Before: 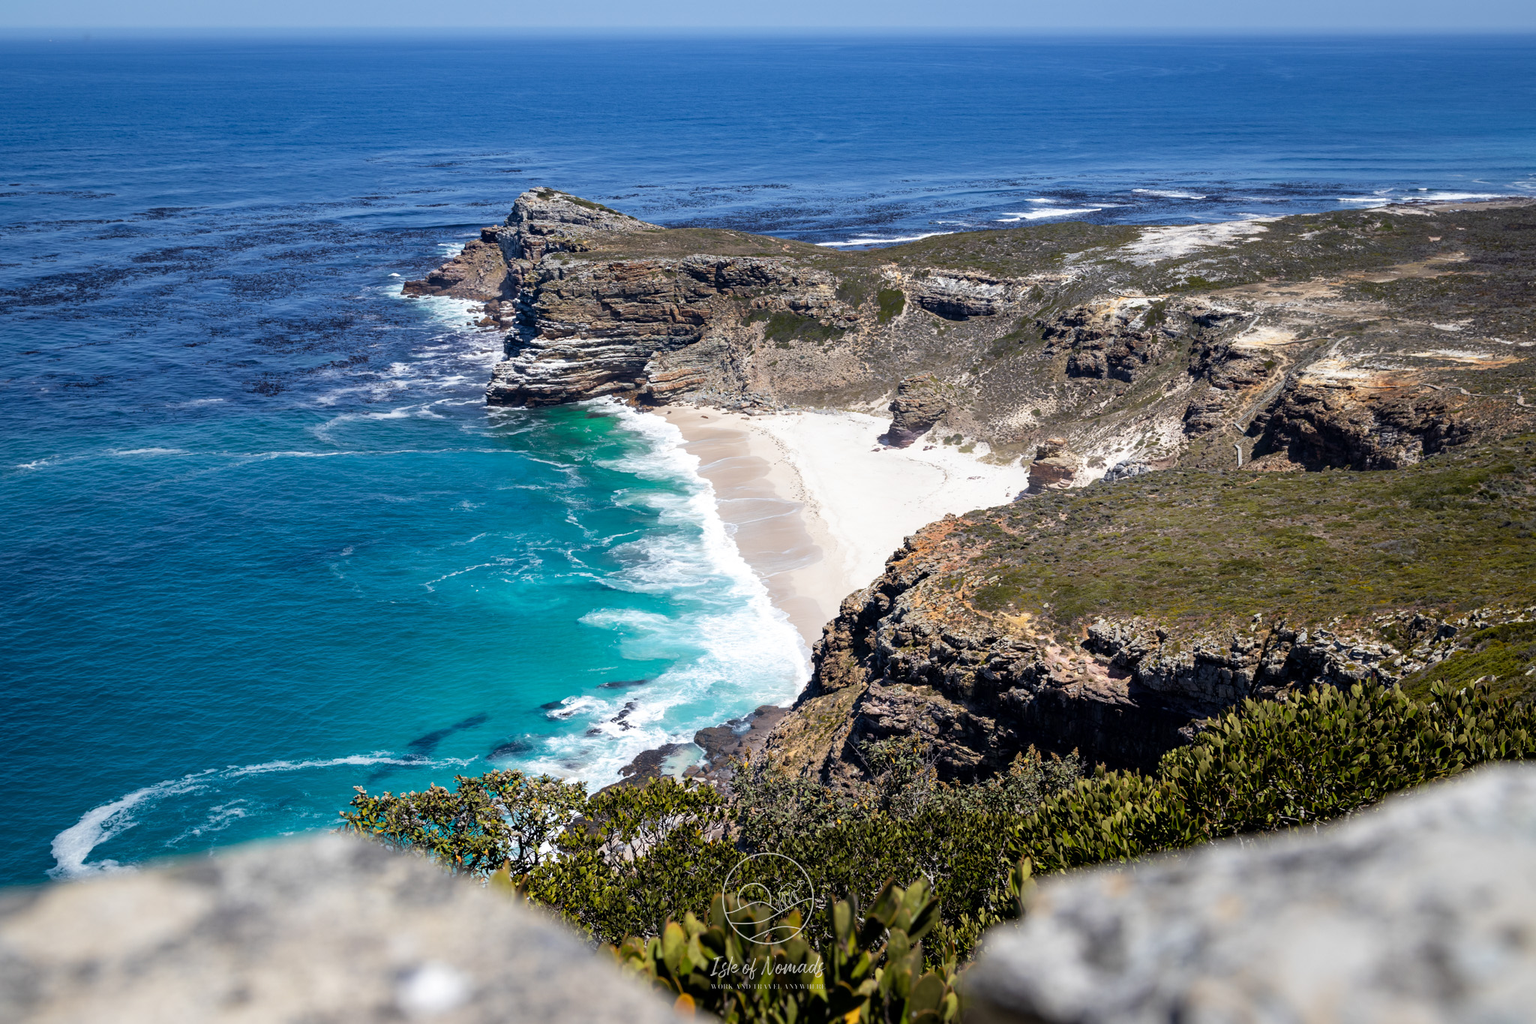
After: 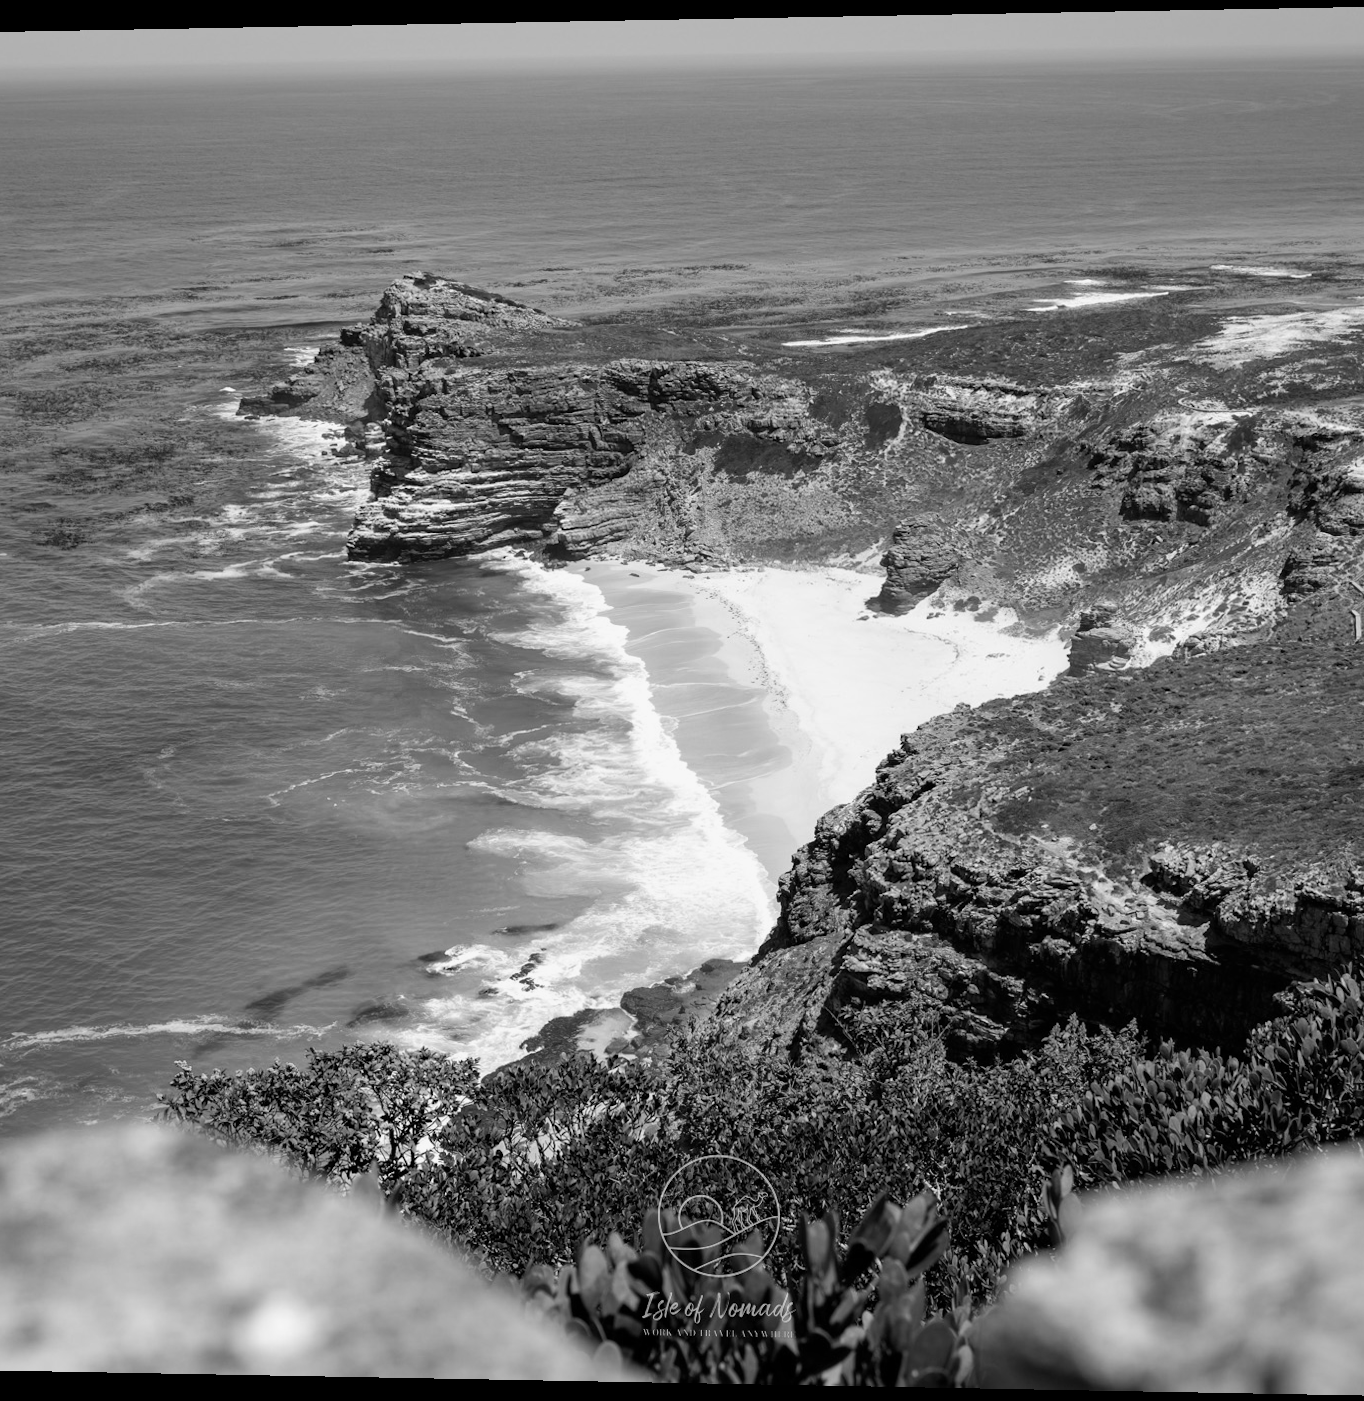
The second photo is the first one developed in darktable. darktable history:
crop and rotate: left 13.537%, right 19.796%
color calibration: output gray [0.31, 0.36, 0.33, 0], gray › normalize channels true, illuminant same as pipeline (D50), adaptation XYZ, x 0.346, y 0.359, gamut compression 0
rotate and perspective: lens shift (horizontal) -0.055, automatic cropping off
